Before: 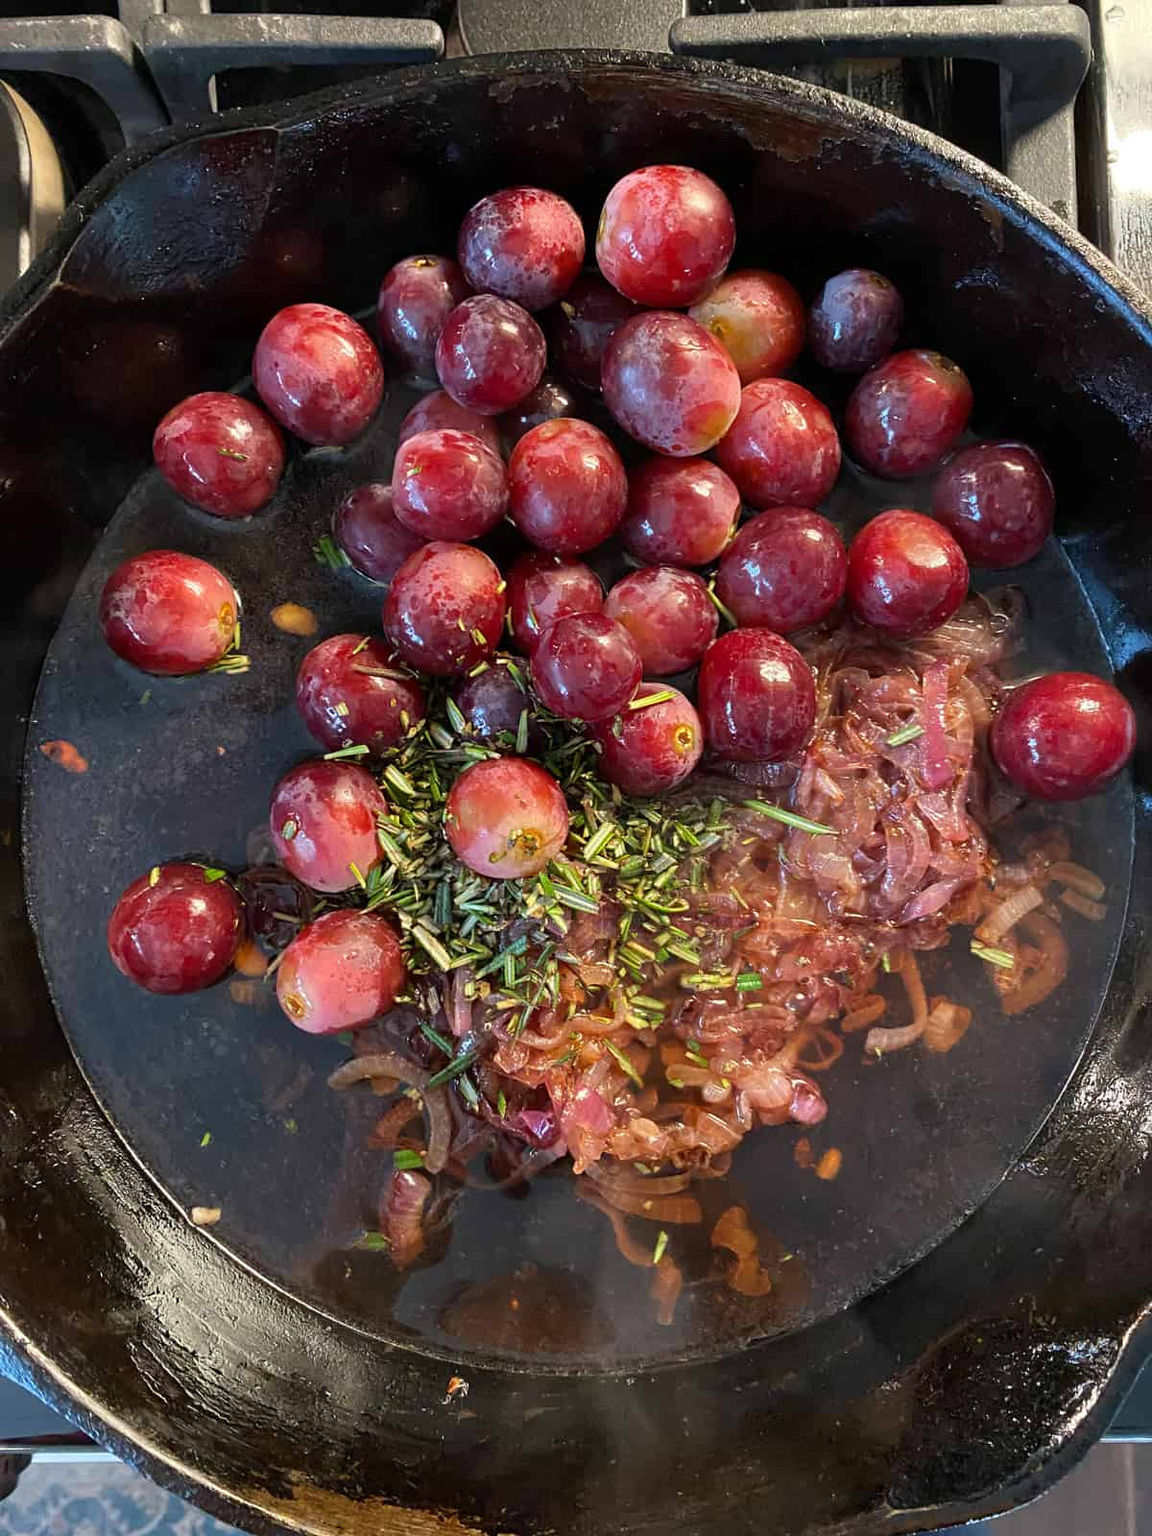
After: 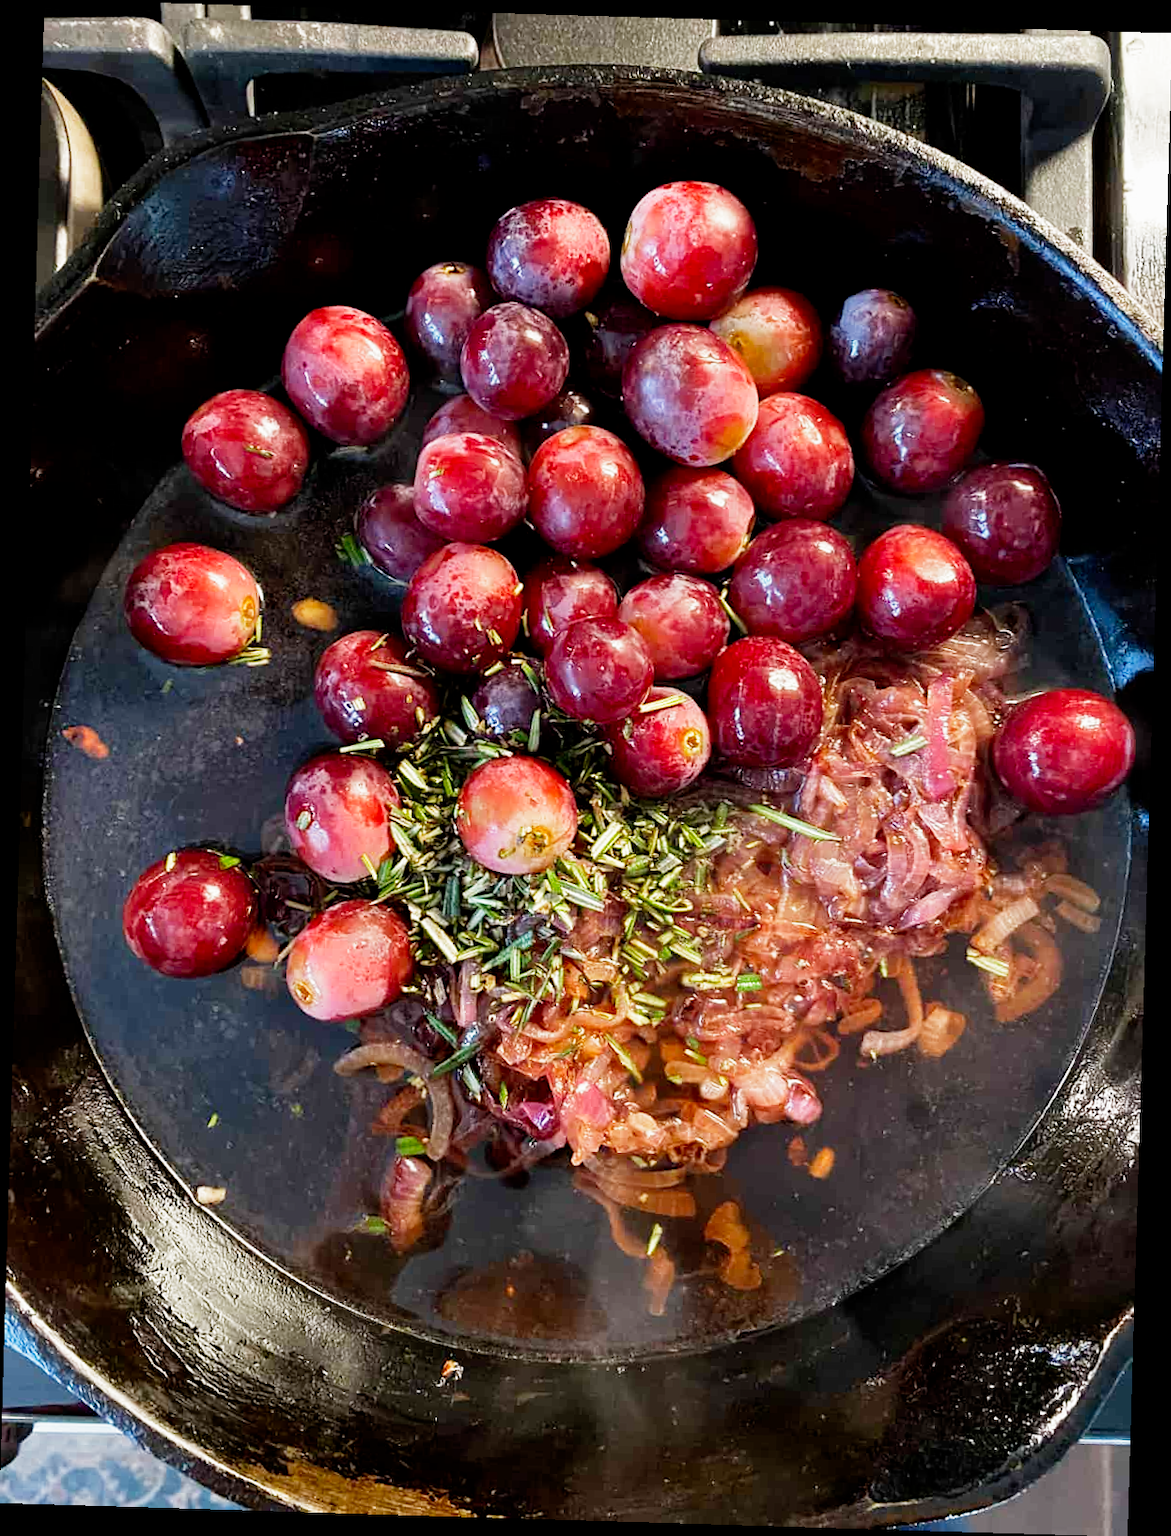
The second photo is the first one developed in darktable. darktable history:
filmic rgb: middle gray luminance 12.74%, black relative exposure -10.13 EV, white relative exposure 3.47 EV, threshold 6 EV, target black luminance 0%, hardness 5.74, latitude 44.69%, contrast 1.221, highlights saturation mix 5%, shadows ↔ highlights balance 26.78%, add noise in highlights 0, preserve chrominance no, color science v3 (2019), use custom middle-gray values true, iterations of high-quality reconstruction 0, contrast in highlights soft, enable highlight reconstruction true
rotate and perspective: rotation 1.72°, automatic cropping off
